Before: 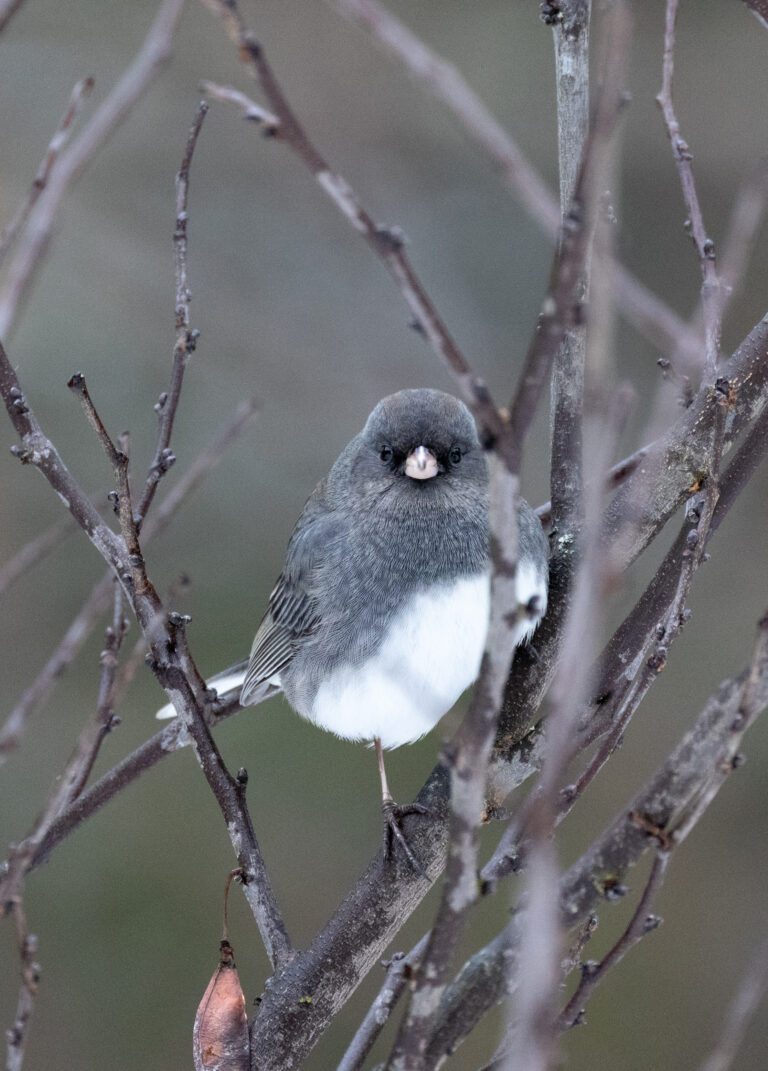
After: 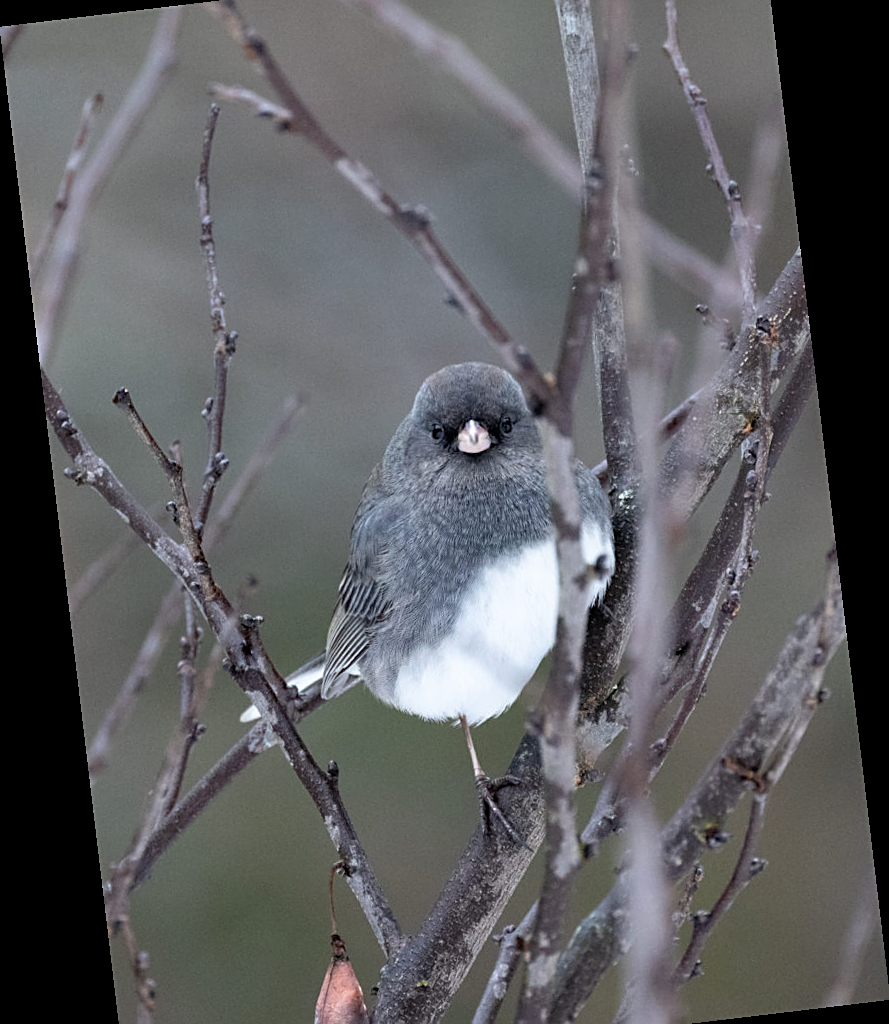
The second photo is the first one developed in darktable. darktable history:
crop and rotate: top 5.609%, bottom 5.609%
rotate and perspective: rotation -6.83°, automatic cropping off
sharpen: on, module defaults
